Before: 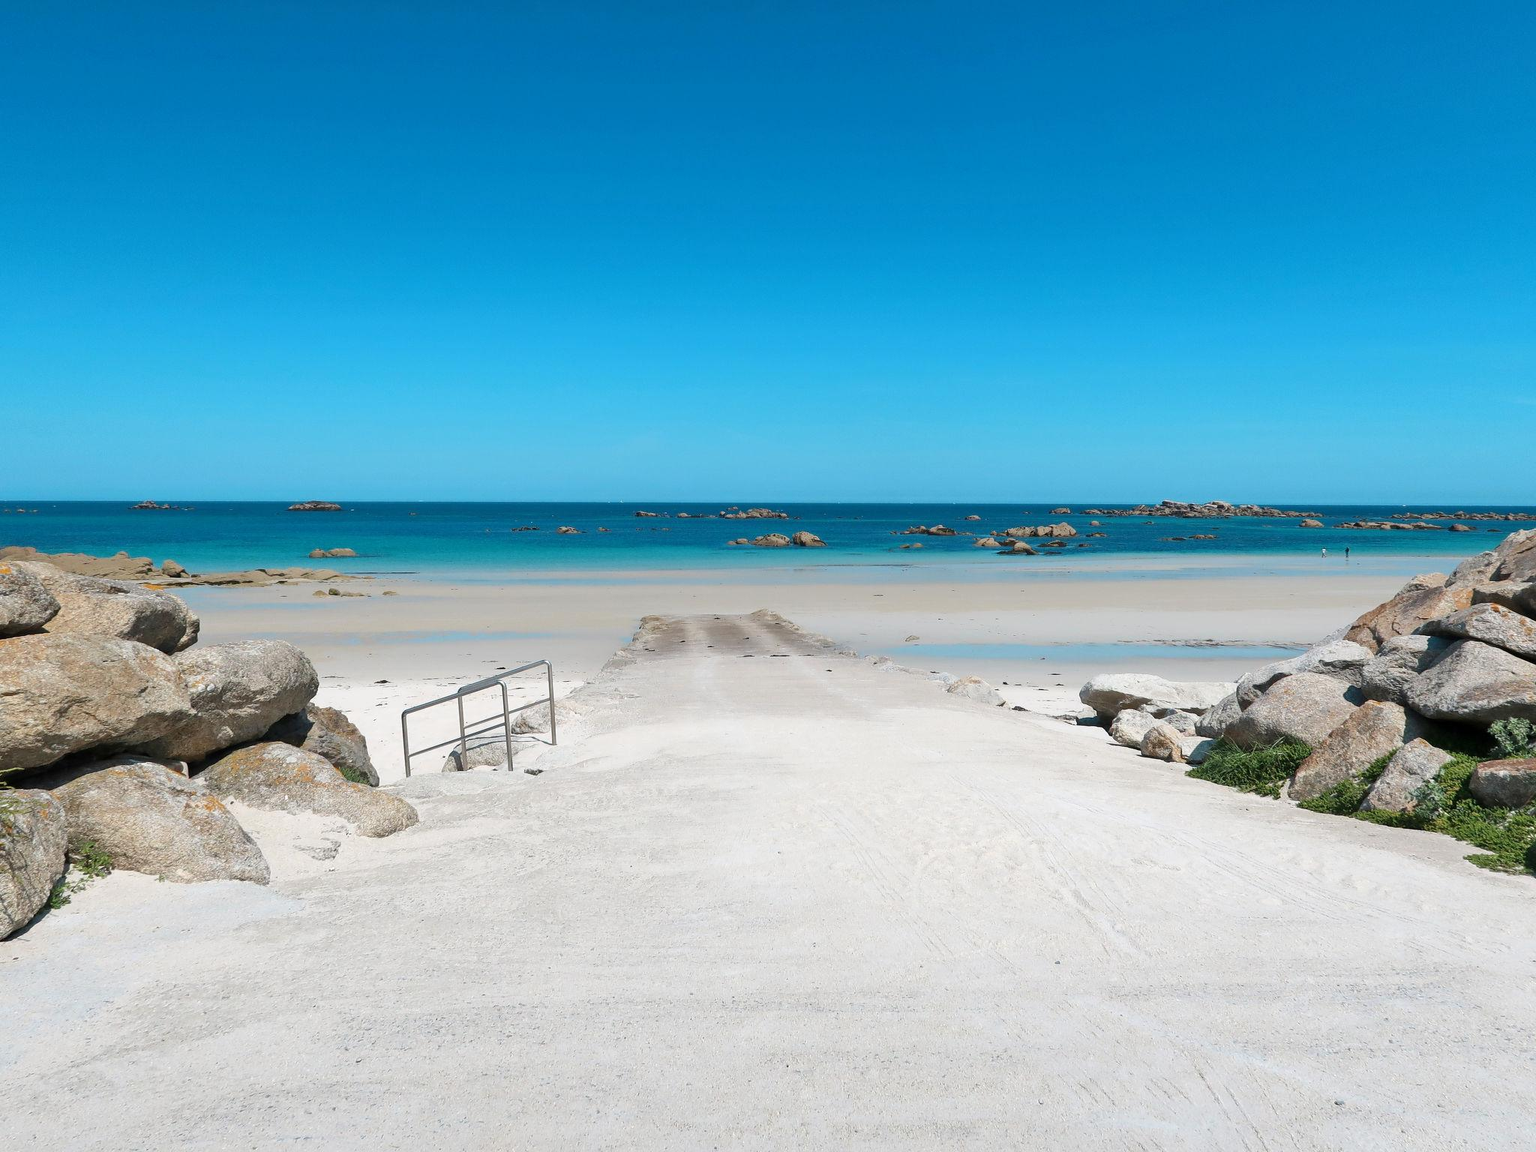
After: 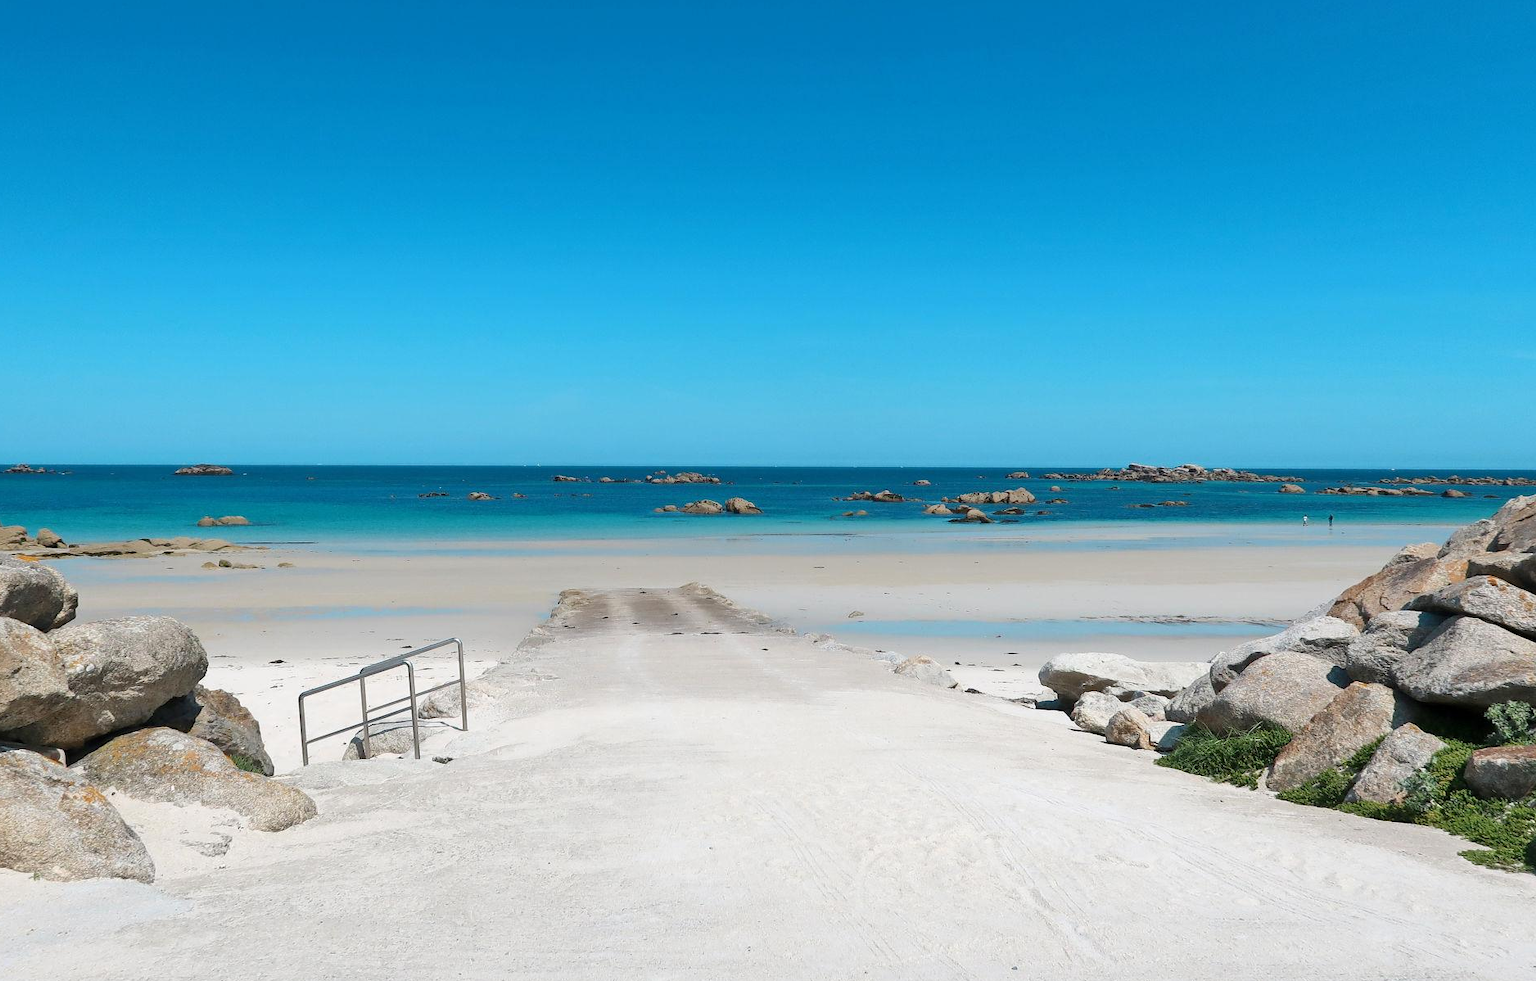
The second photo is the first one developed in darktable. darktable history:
crop: left 8.398%, top 6.627%, bottom 15.279%
